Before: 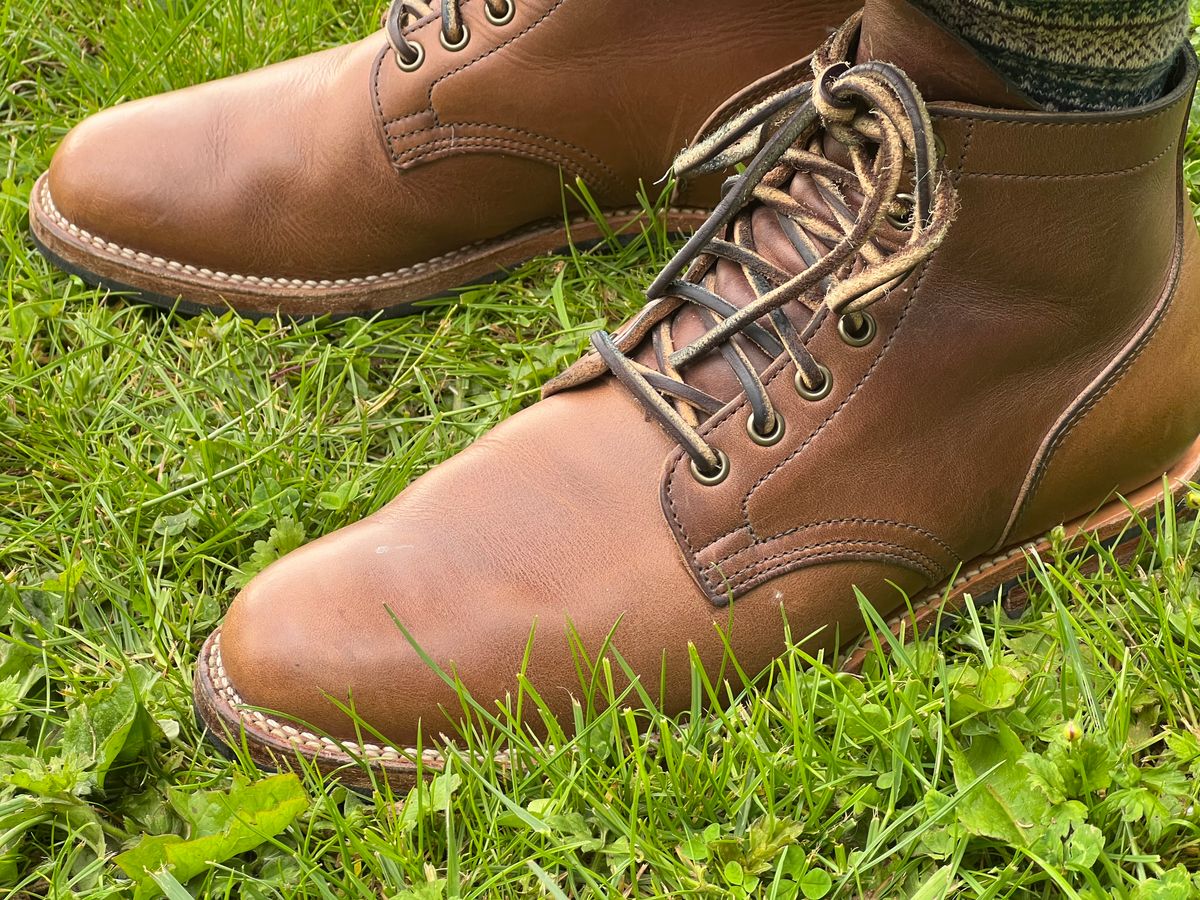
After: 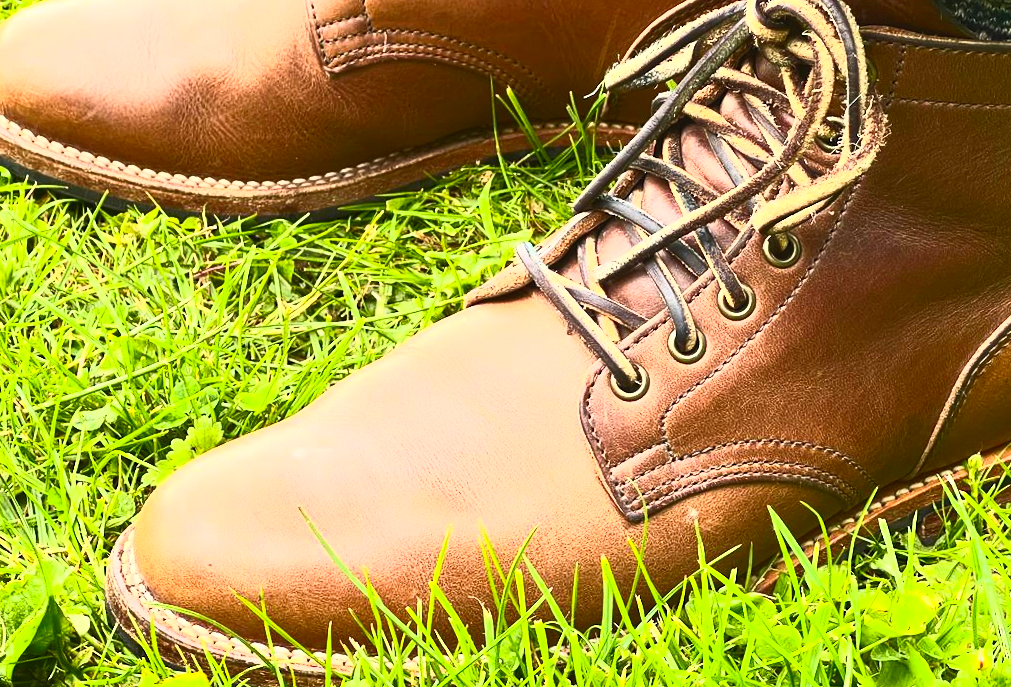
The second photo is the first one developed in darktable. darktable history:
contrast brightness saturation: contrast 0.83, brightness 0.59, saturation 0.59
crop: left 7.856%, top 11.836%, right 10.12%, bottom 15.387%
rotate and perspective: rotation 2.17°, automatic cropping off
